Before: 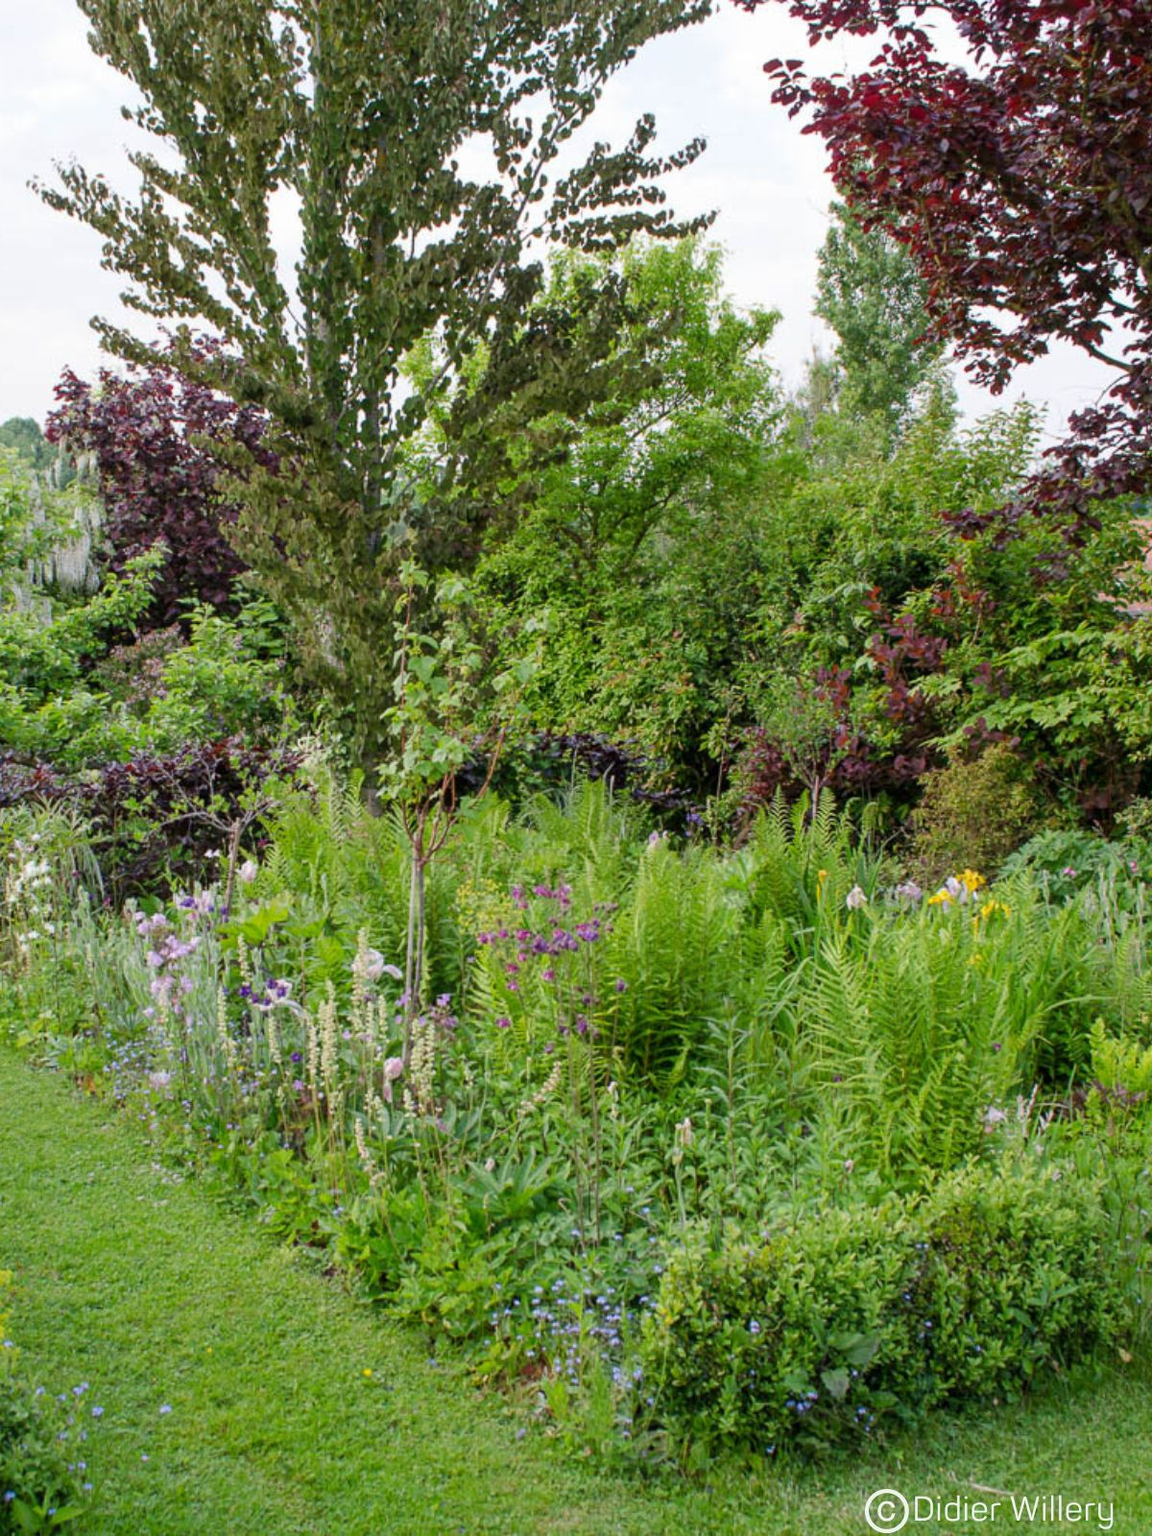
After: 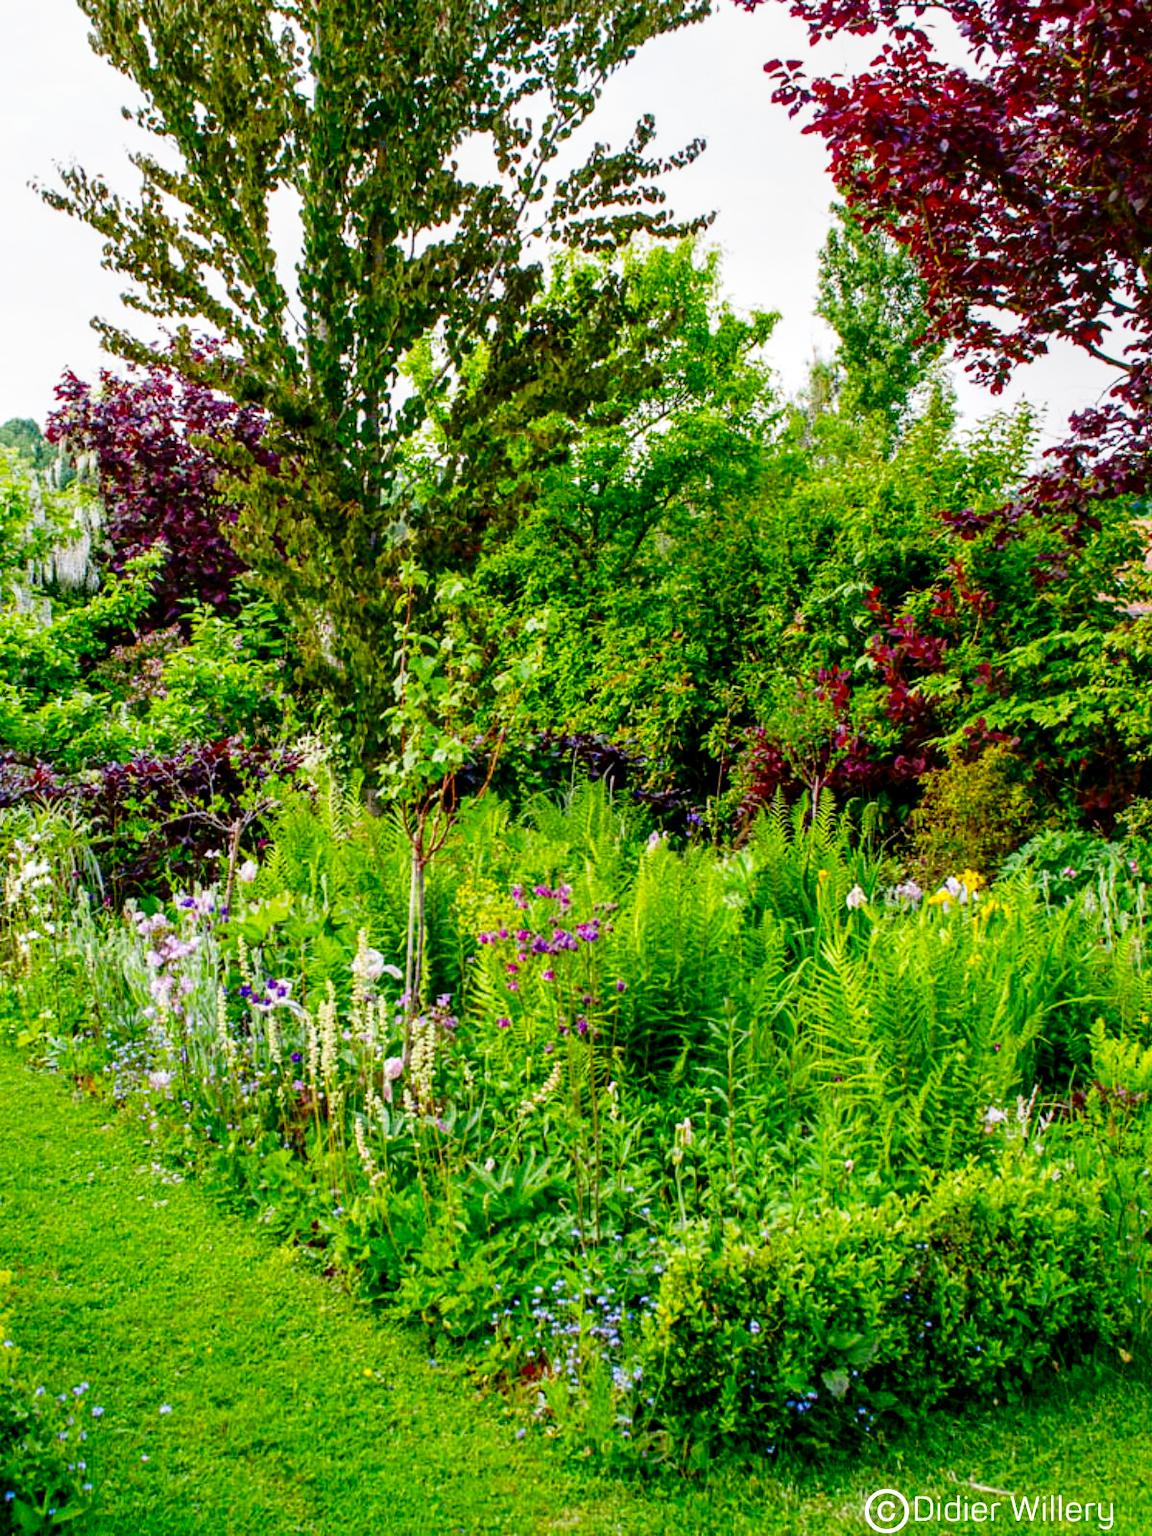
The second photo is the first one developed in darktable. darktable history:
color balance rgb: linear chroma grading › global chroma 9.432%, perceptual saturation grading › global saturation 24.971%
local contrast: on, module defaults
contrast brightness saturation: brightness -0.251, saturation 0.2
exposure: black level correction 0.001, exposure 0.016 EV, compensate highlight preservation false
base curve: curves: ch0 [(0, 0) (0.028, 0.03) (0.121, 0.232) (0.46, 0.748) (0.859, 0.968) (1, 1)], preserve colors none
